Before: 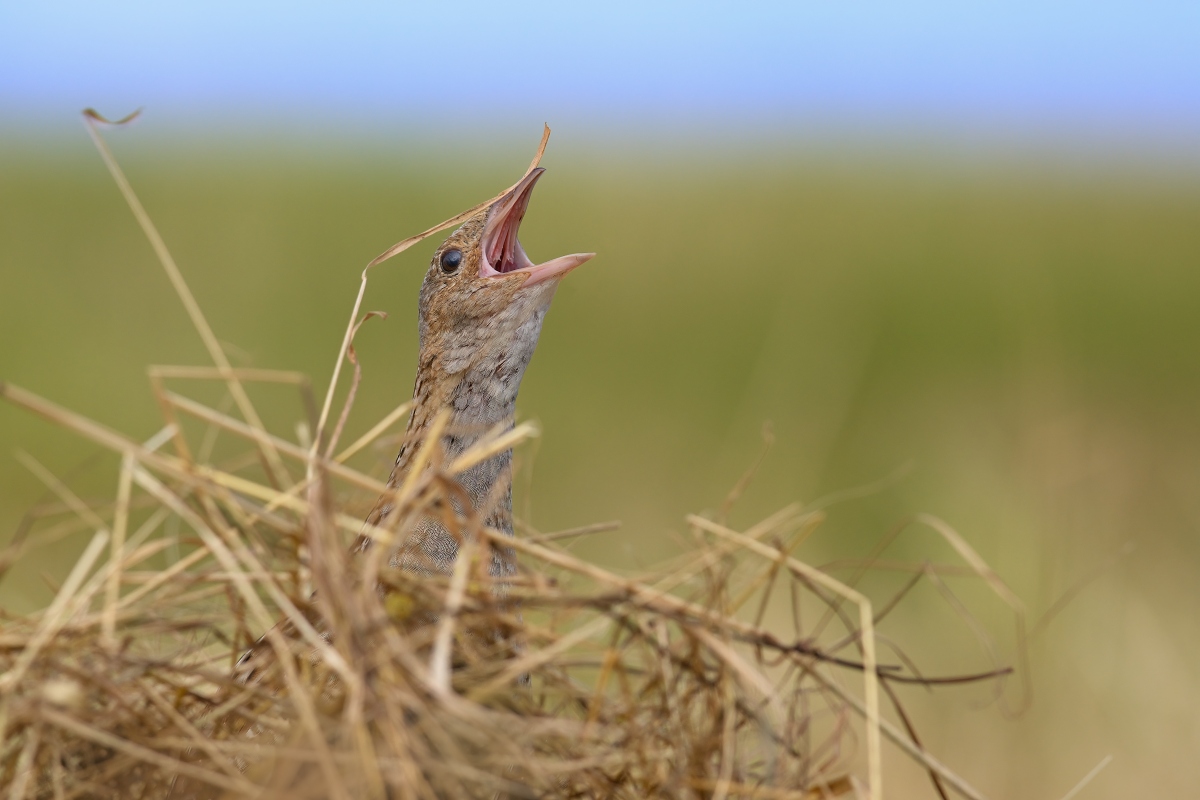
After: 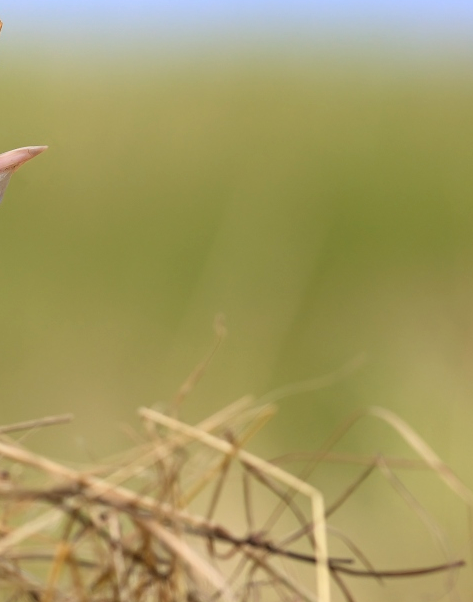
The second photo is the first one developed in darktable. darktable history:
exposure: exposure 0.375 EV, compensate highlight preservation false
crop: left 45.721%, top 13.393%, right 14.118%, bottom 10.01%
